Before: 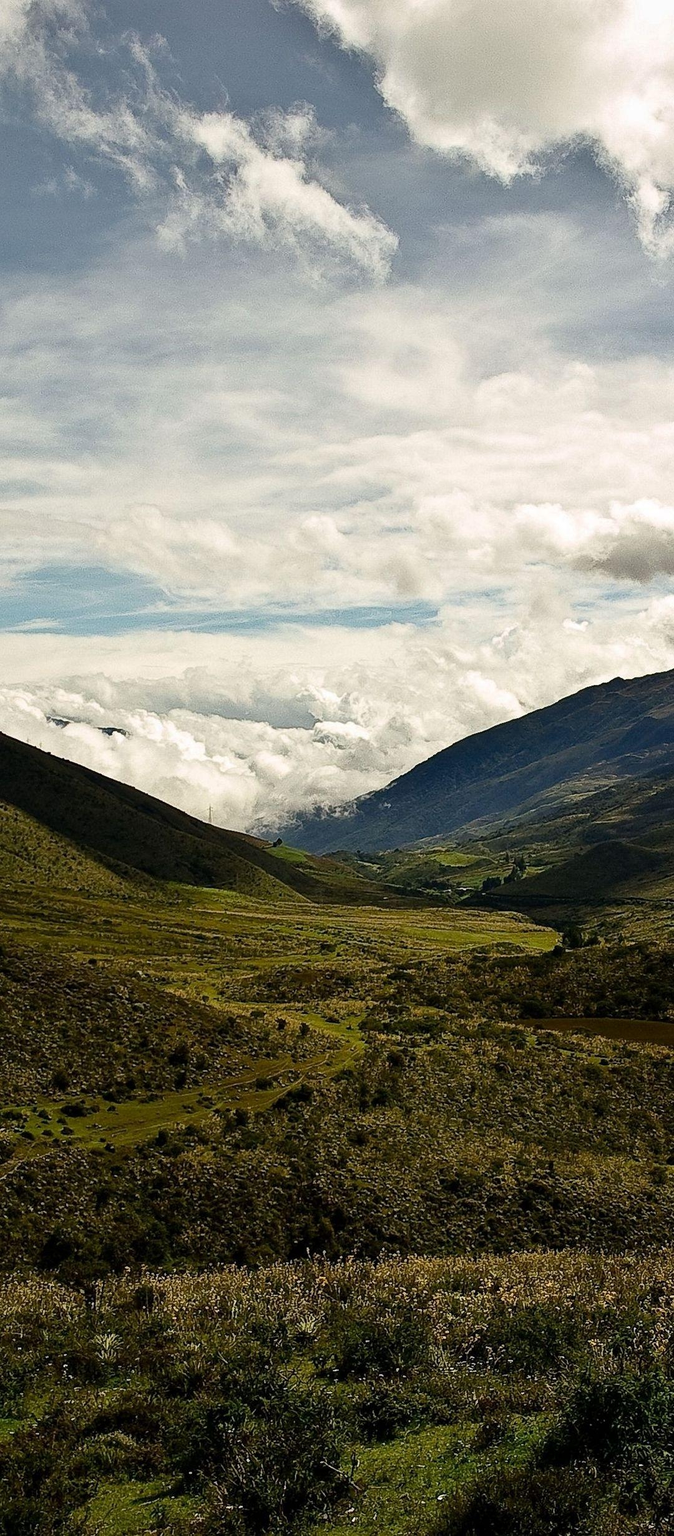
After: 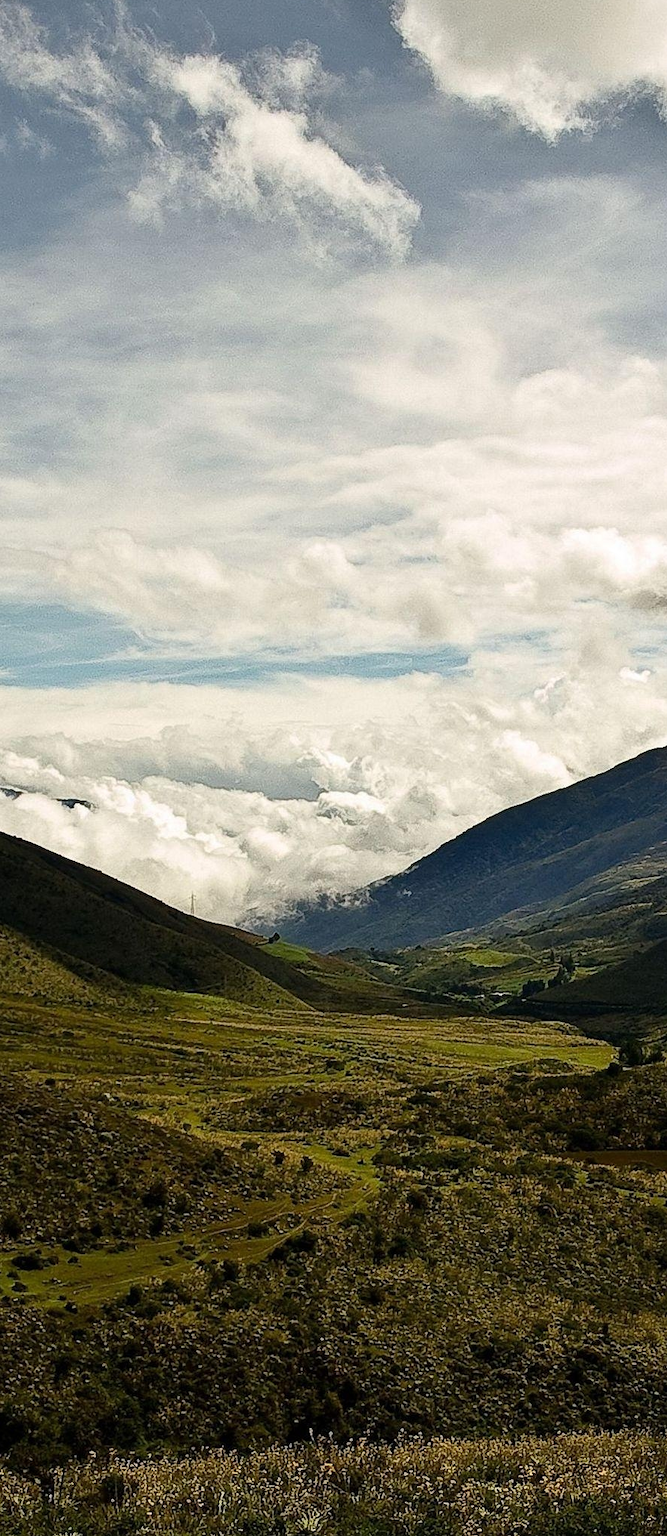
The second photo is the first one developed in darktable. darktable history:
crop and rotate: left 7.594%, top 4.42%, right 10.632%, bottom 12.922%
